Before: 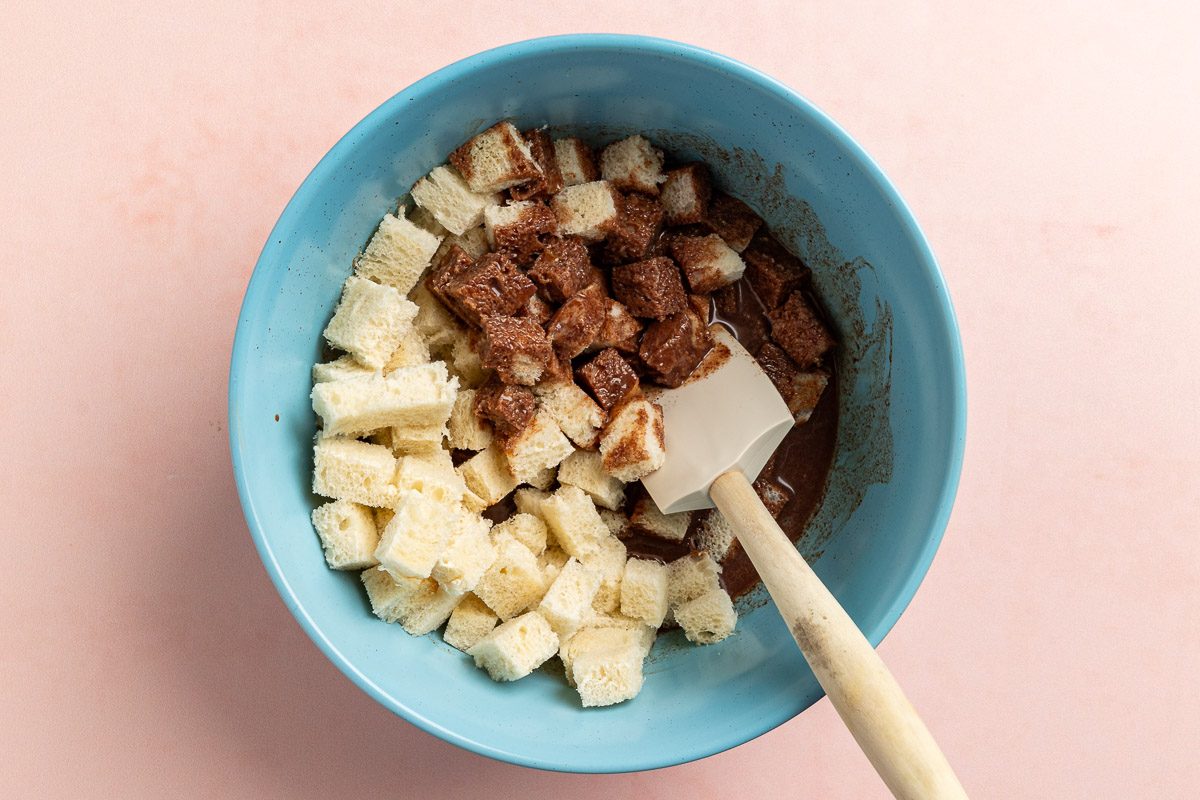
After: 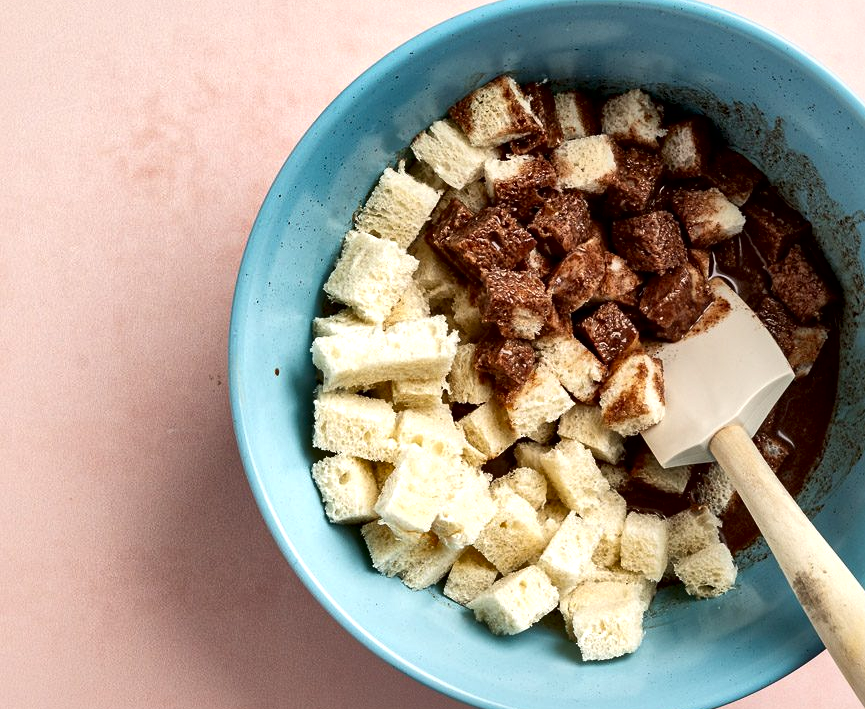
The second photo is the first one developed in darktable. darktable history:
crop: top 5.764%, right 27.878%, bottom 5.54%
local contrast: mode bilateral grid, contrast 44, coarseness 69, detail 214%, midtone range 0.2
